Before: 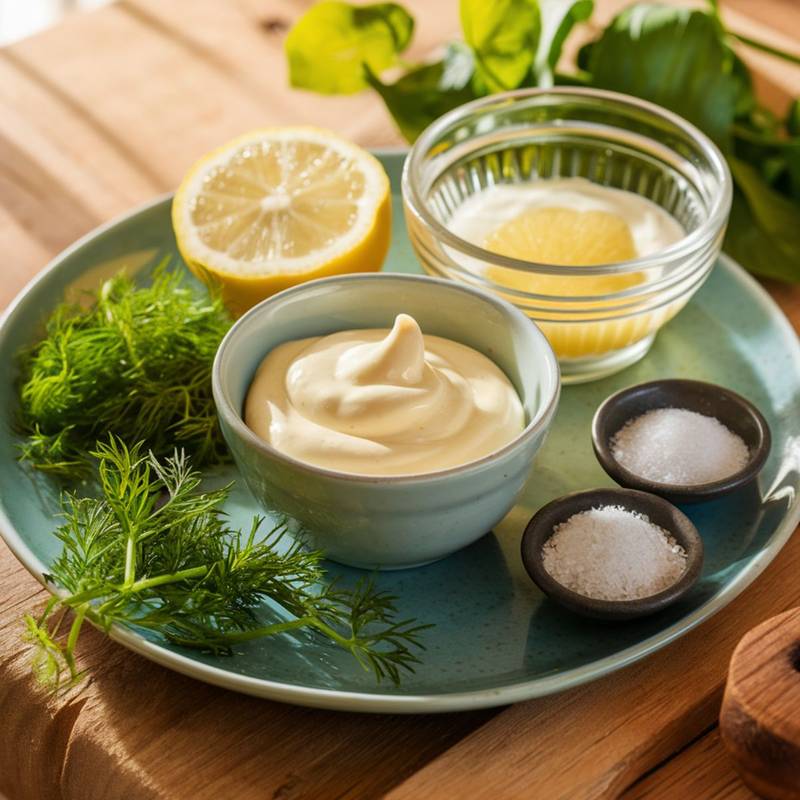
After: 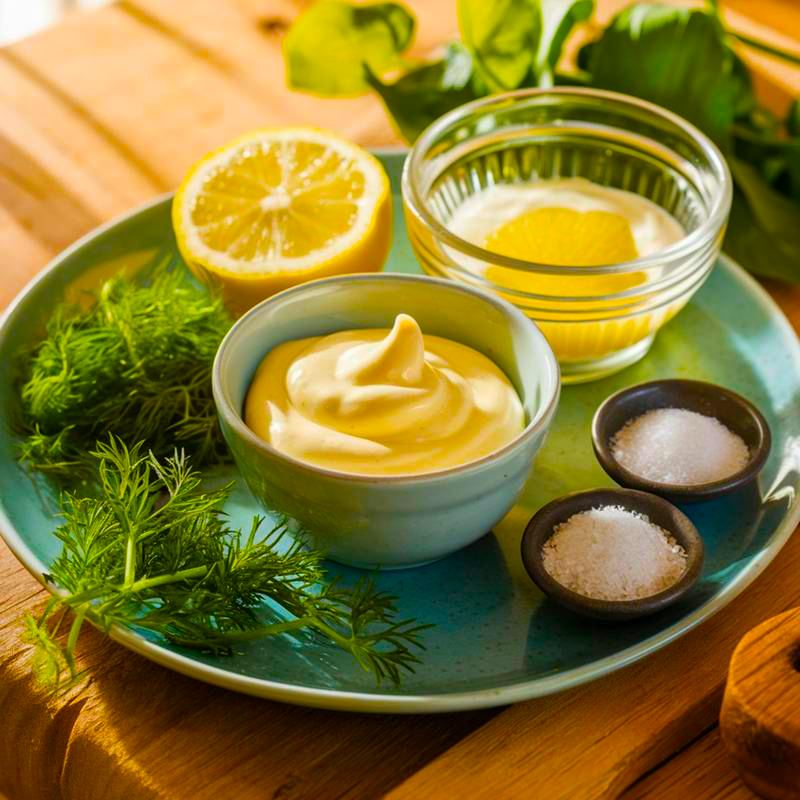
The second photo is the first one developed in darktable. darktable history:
color balance rgb: linear chroma grading › global chroma 25%, perceptual saturation grading › global saturation 50%
